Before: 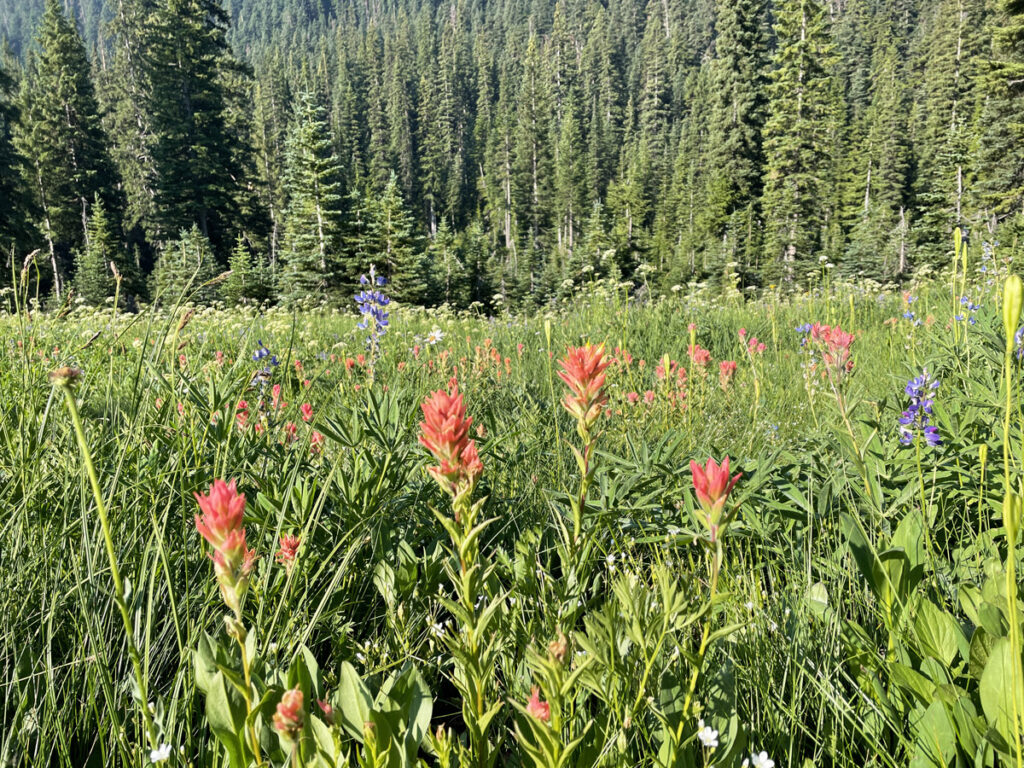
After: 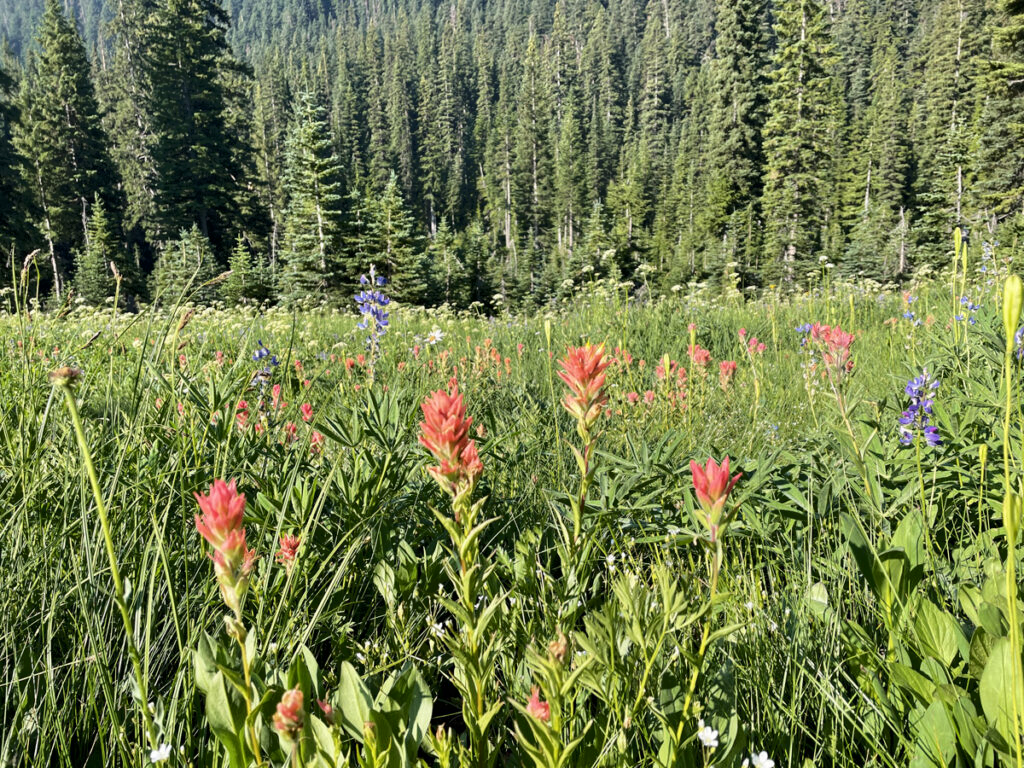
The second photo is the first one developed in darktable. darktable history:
tone curve: curves: ch0 [(0, 0) (0.003, 0.004) (0.011, 0.005) (0.025, 0.014) (0.044, 0.037) (0.069, 0.059) (0.1, 0.096) (0.136, 0.116) (0.177, 0.133) (0.224, 0.177) (0.277, 0.255) (0.335, 0.319) (0.399, 0.385) (0.468, 0.457) (0.543, 0.545) (0.623, 0.621) (0.709, 0.705) (0.801, 0.801) (0.898, 0.901) (1, 1)], color space Lab, independent channels
